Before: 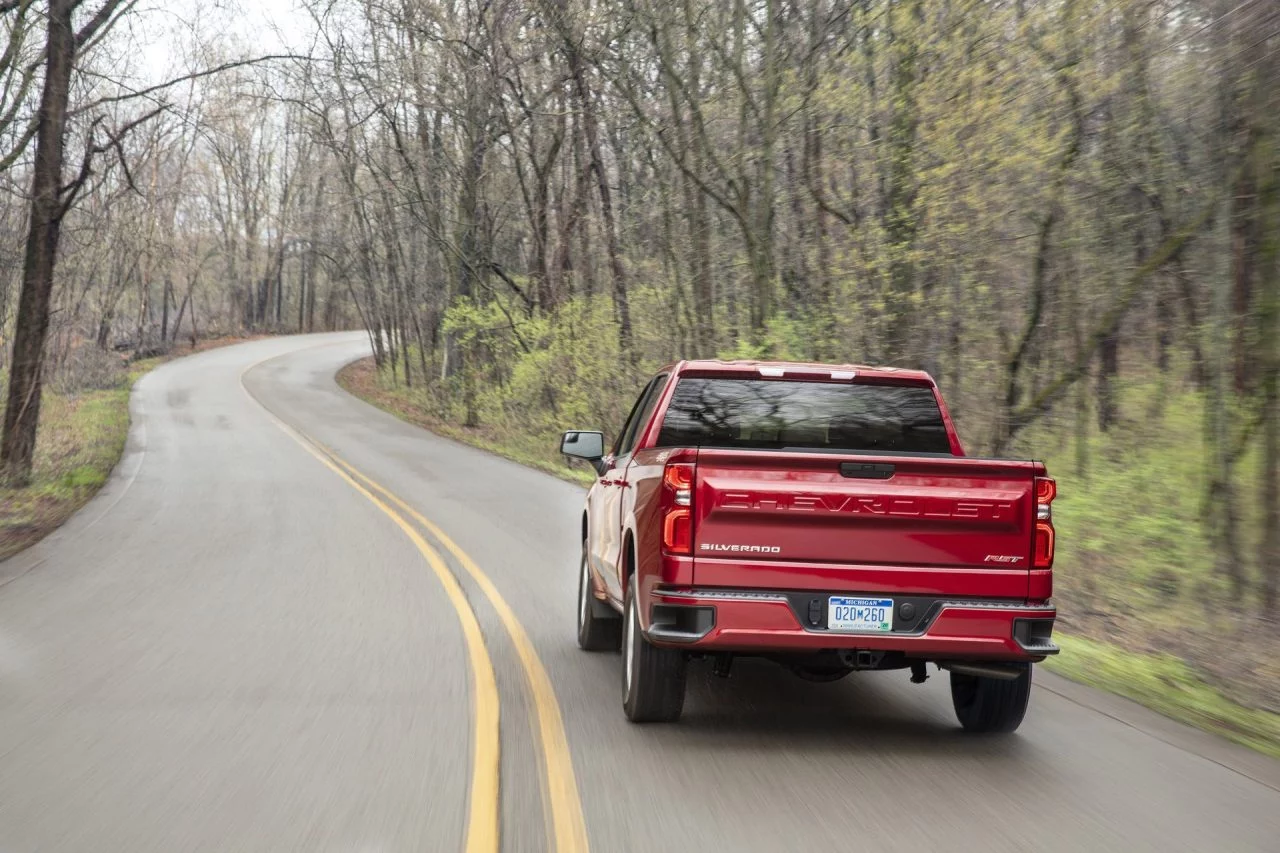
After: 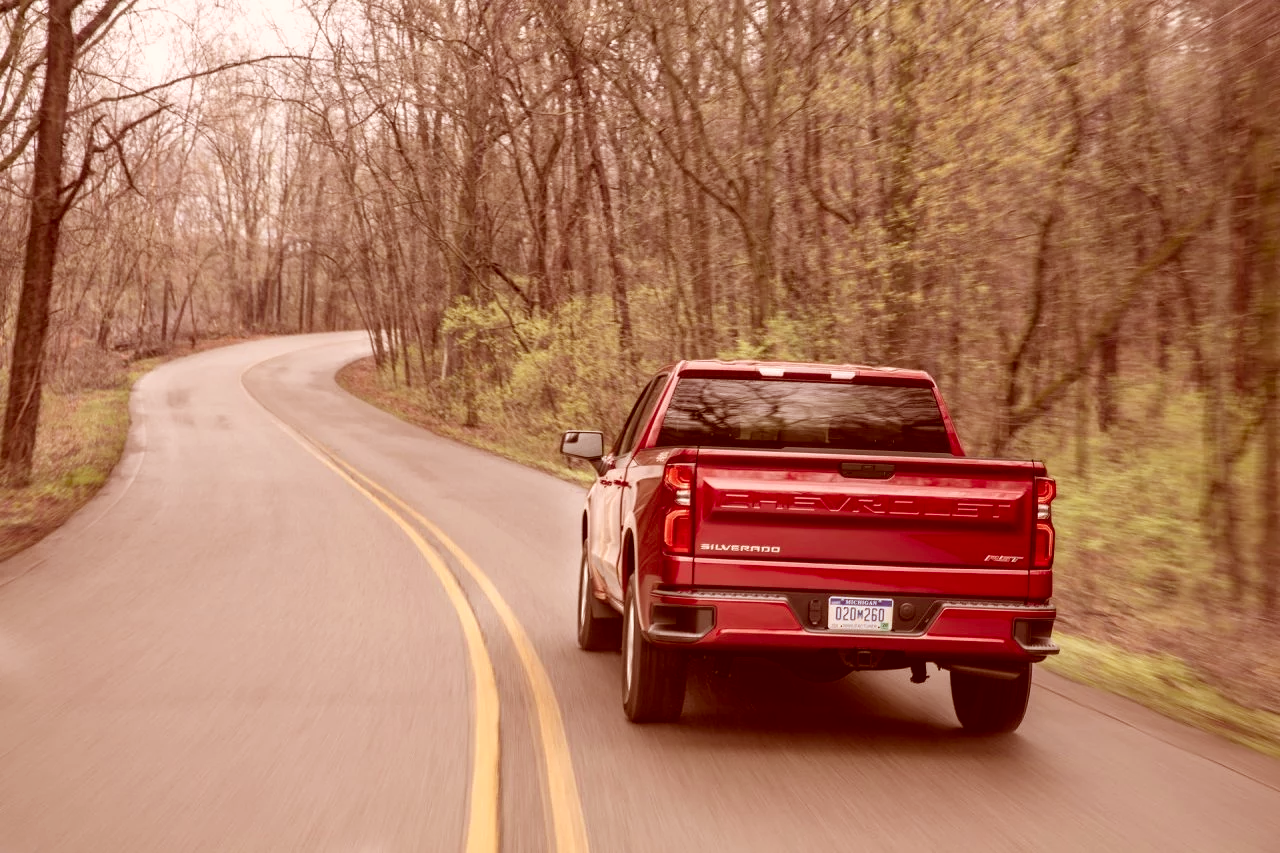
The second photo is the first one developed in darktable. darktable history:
tone equalizer: on, module defaults
color correction: highlights a* 9.03, highlights b* 8.71, shadows a* 40, shadows b* 40, saturation 0.8
